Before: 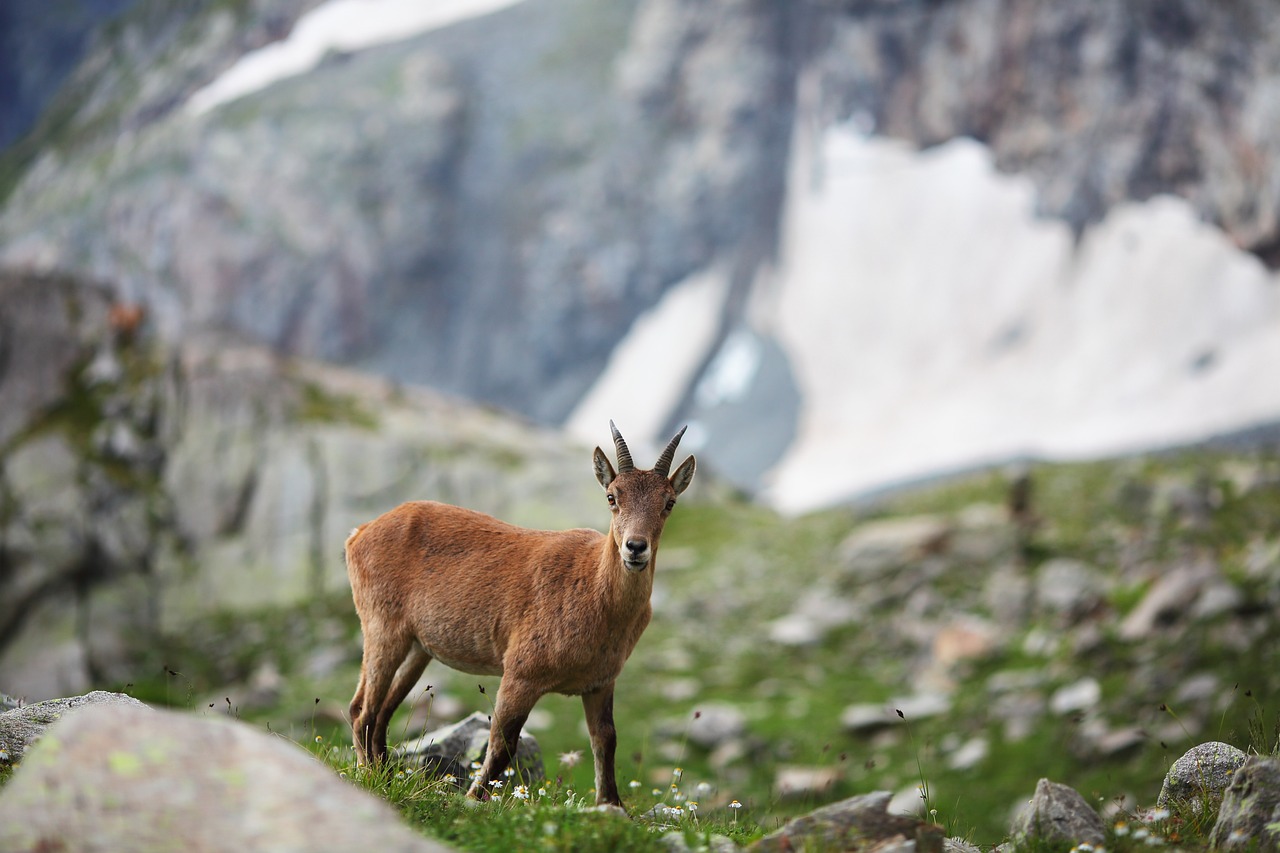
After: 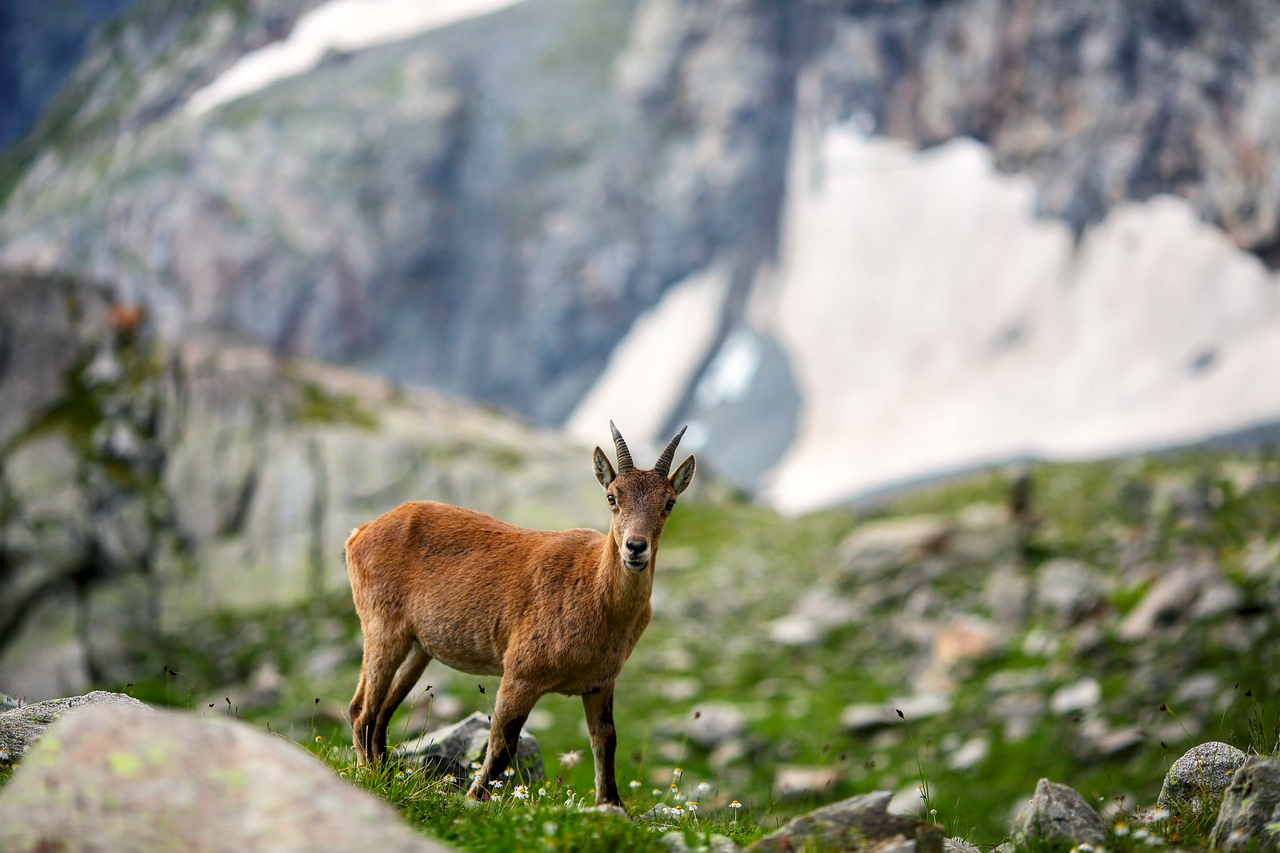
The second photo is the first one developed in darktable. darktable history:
local contrast: on, module defaults
color balance rgb: shadows lift › chroma 2%, shadows lift › hue 217.2°, power › hue 60°, highlights gain › chroma 1%, highlights gain › hue 69.6°, global offset › luminance -0.5%, perceptual saturation grading › global saturation 15%, global vibrance 15%
